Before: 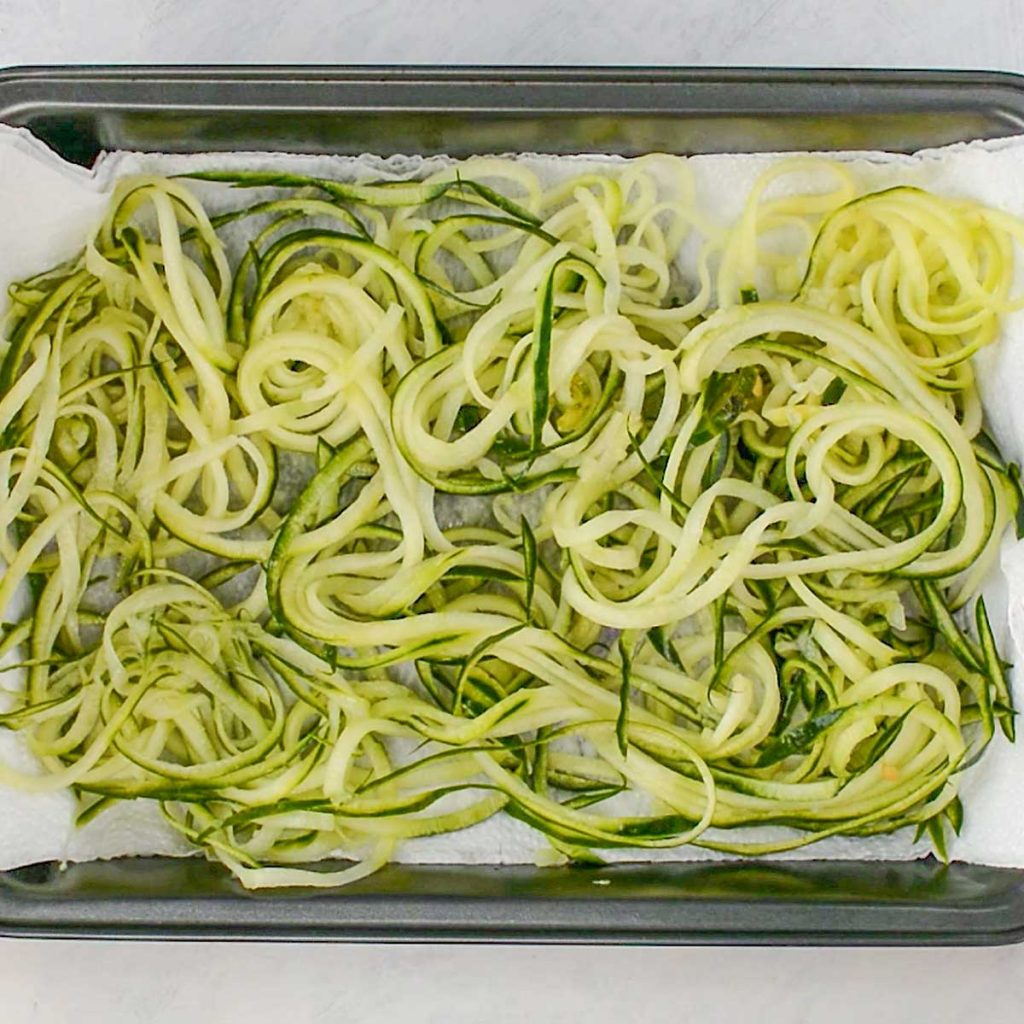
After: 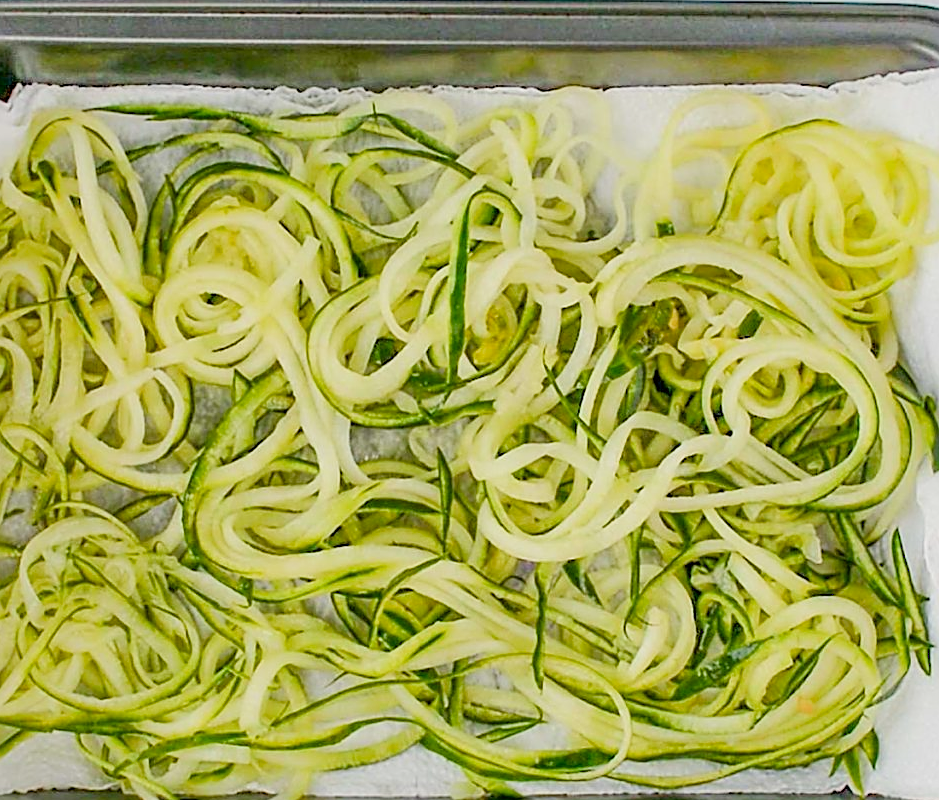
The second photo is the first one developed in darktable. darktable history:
tone equalizer: on, module defaults
crop: left 8.22%, top 6.6%, bottom 15.23%
sharpen: on, module defaults
shadows and highlights: on, module defaults
filmic rgb: black relative exposure -7.65 EV, white relative exposure 4.56 EV, hardness 3.61
contrast brightness saturation: brightness -0.09
exposure: black level correction 0.001, exposure 1.119 EV, compensate highlight preservation false
